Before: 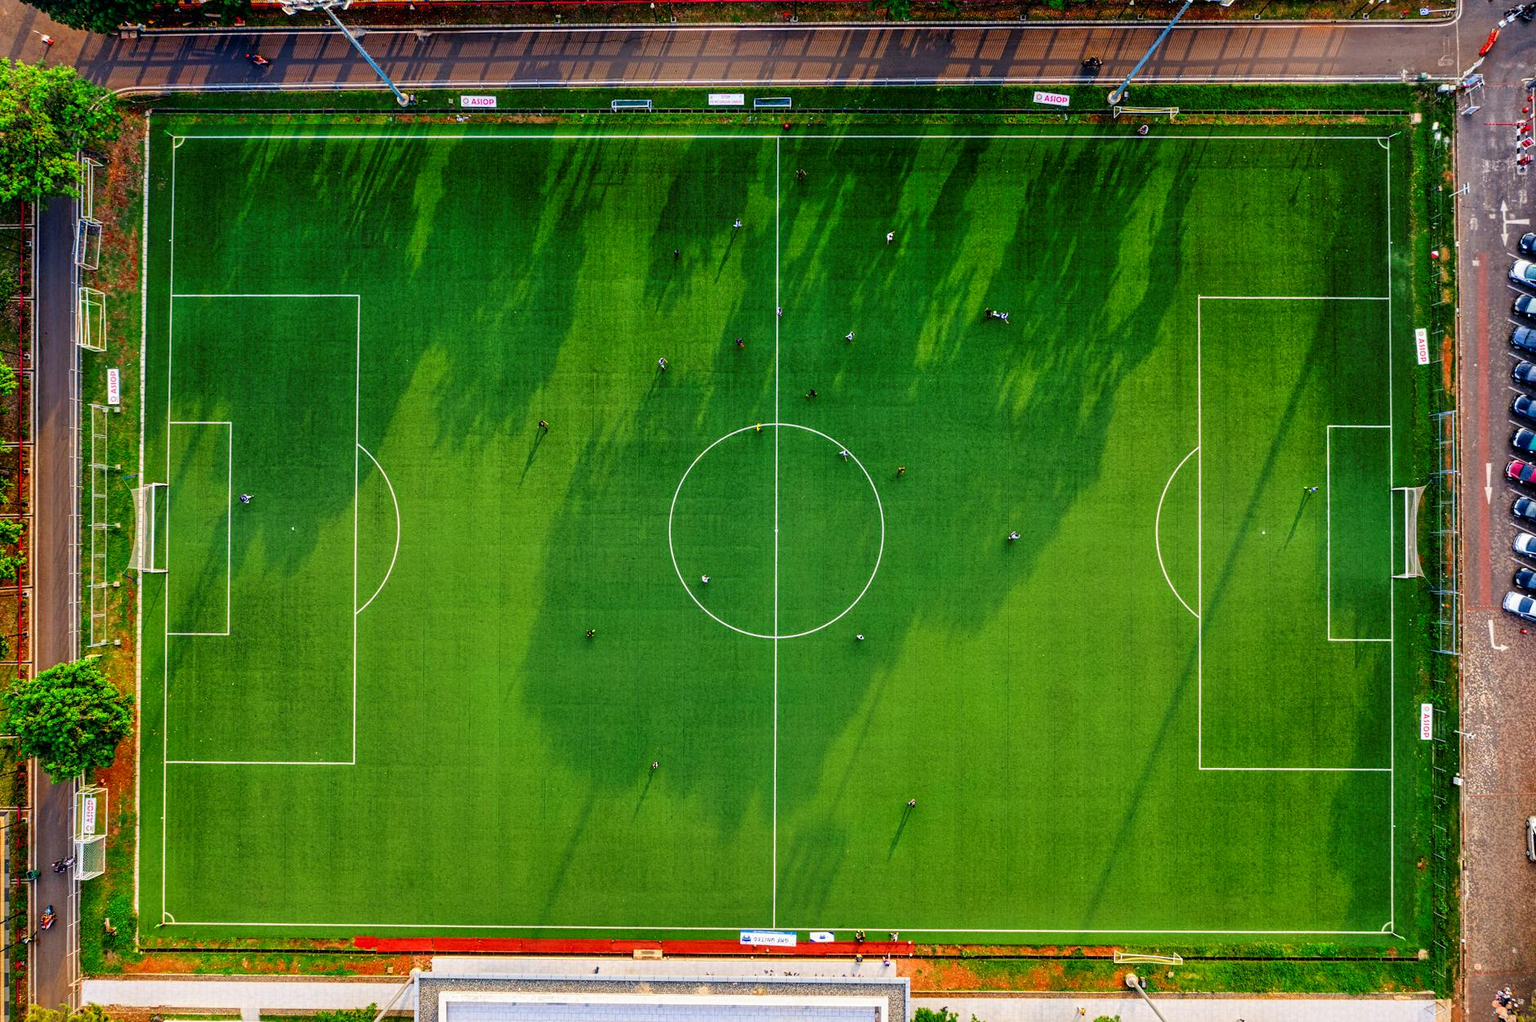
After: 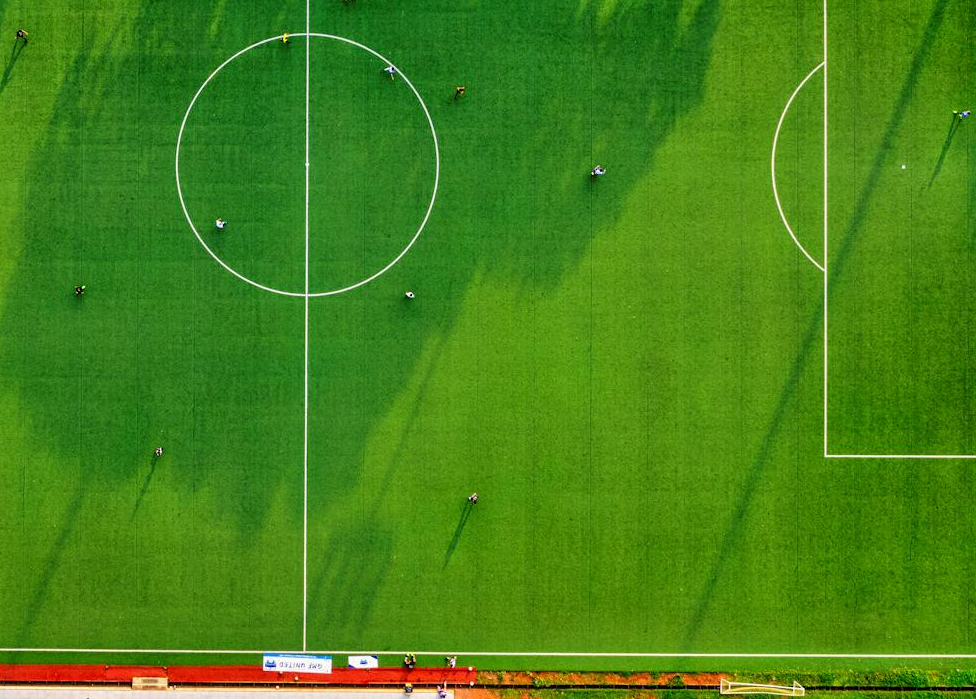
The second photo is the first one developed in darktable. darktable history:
crop: left 34.226%, top 38.82%, right 13.816%, bottom 5.267%
